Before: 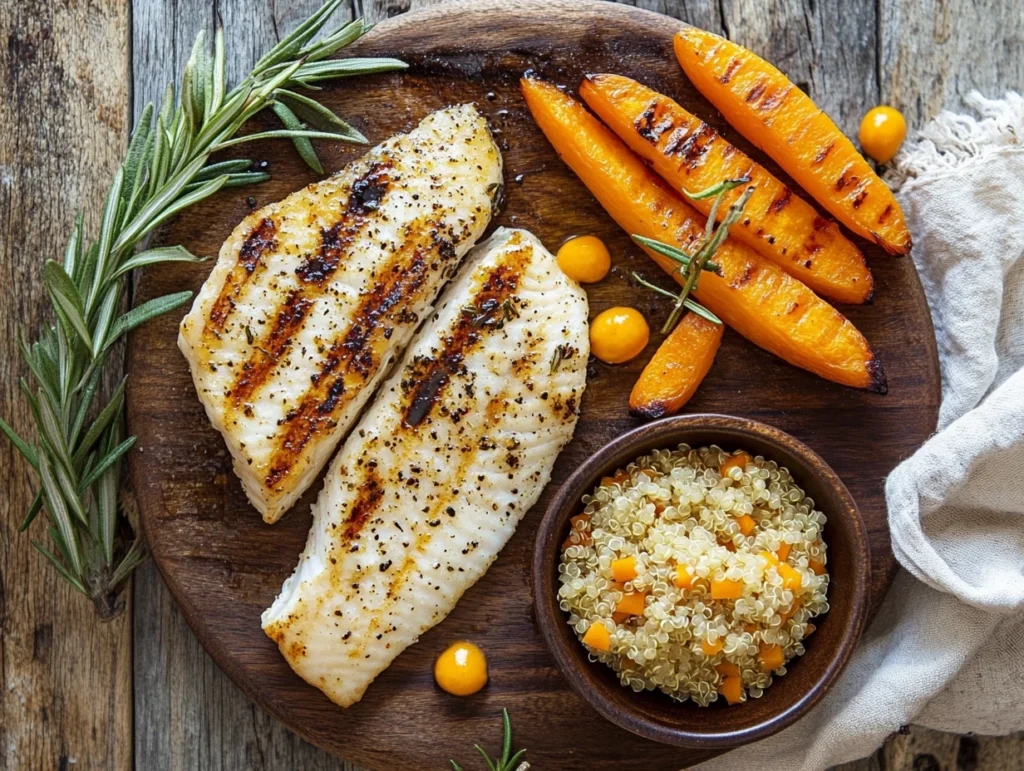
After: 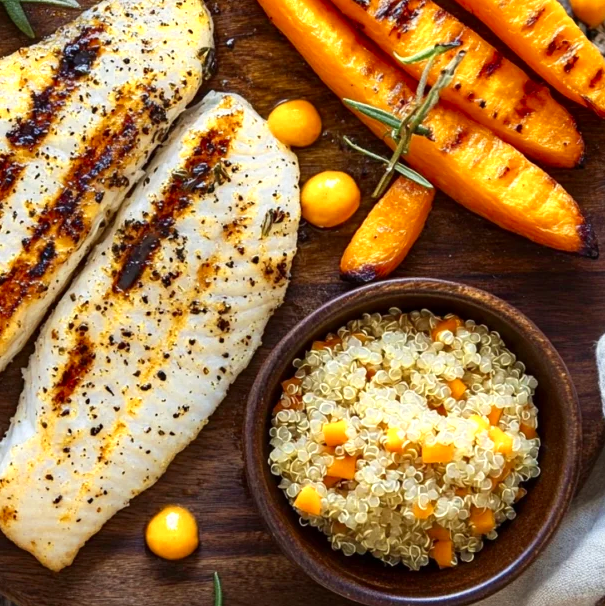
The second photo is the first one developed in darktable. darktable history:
shadows and highlights: shadows 19.13, highlights -83.41, soften with gaussian
color zones: curves: ch0 [(0.004, 0.305) (0.261, 0.623) (0.389, 0.399) (0.708, 0.571) (0.947, 0.34)]; ch1 [(0.025, 0.645) (0.229, 0.584) (0.326, 0.551) (0.484, 0.262) (0.757, 0.643)]
crop and rotate: left 28.256%, top 17.734%, right 12.656%, bottom 3.573%
white balance: emerald 1
